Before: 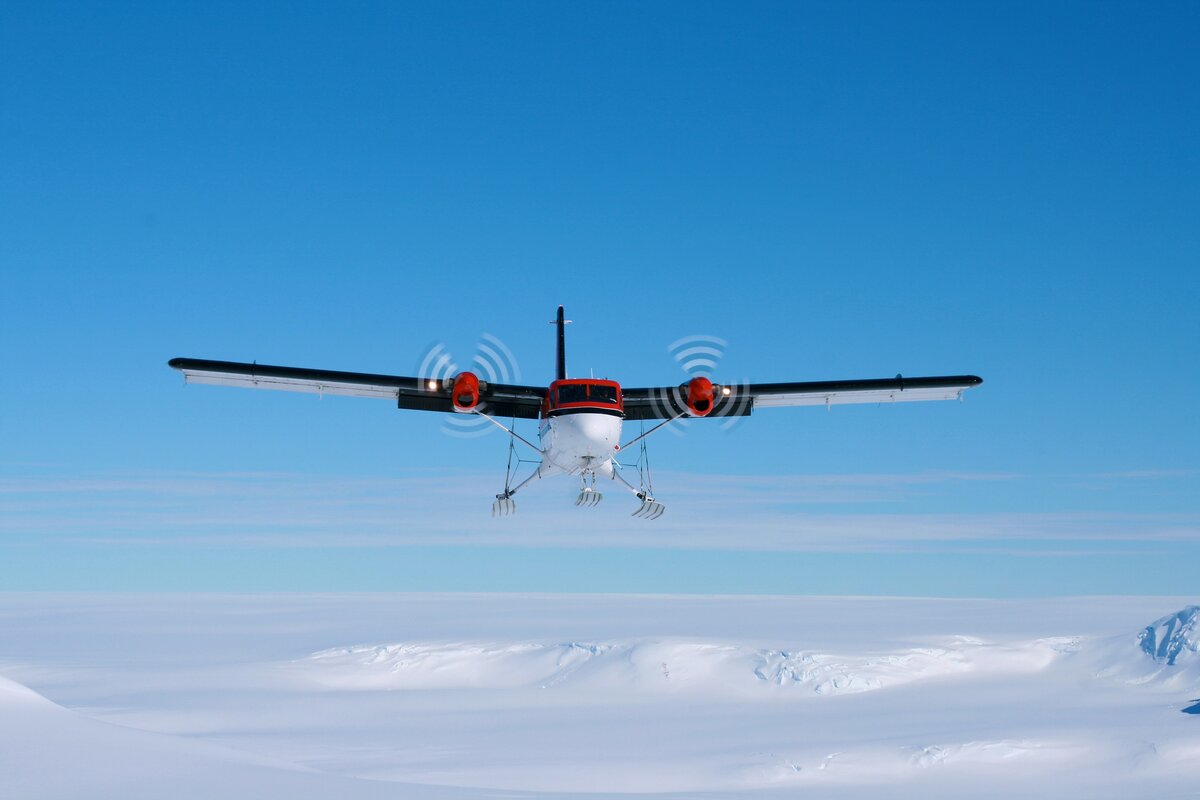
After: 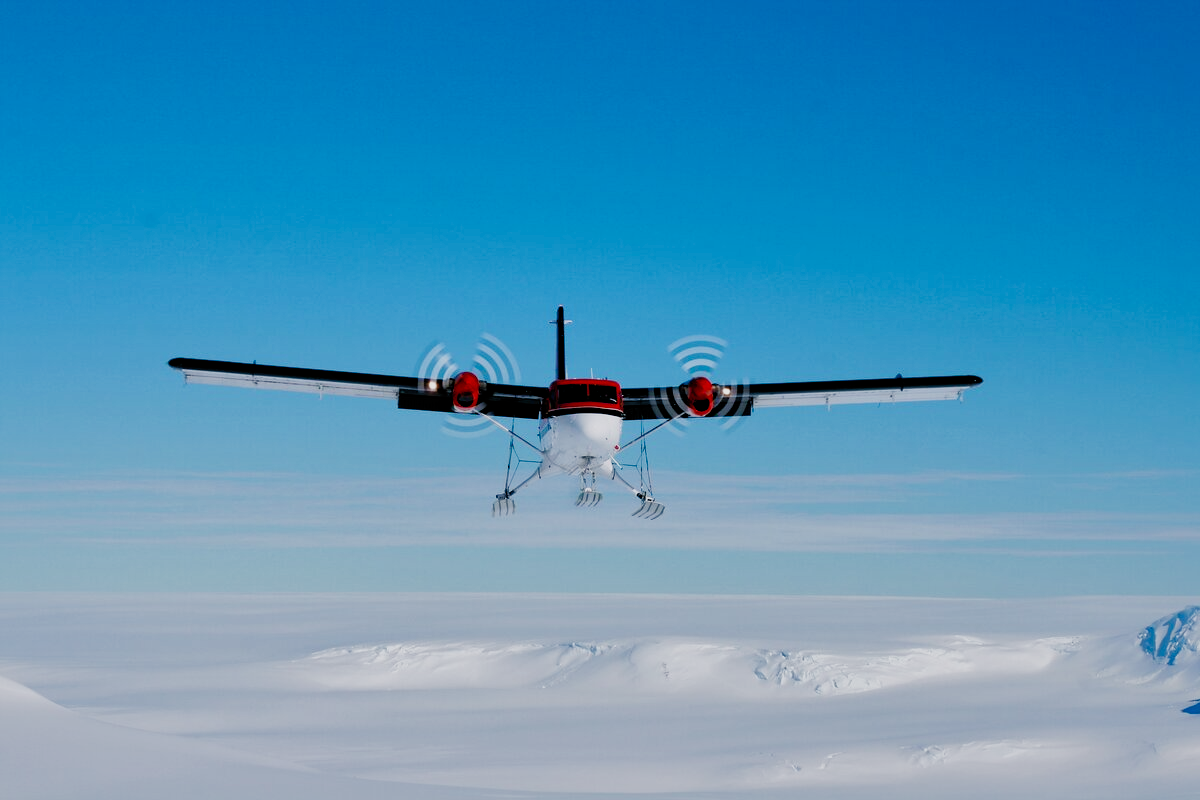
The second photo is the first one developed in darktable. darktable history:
shadows and highlights: on, module defaults
local contrast: mode bilateral grid, contrast 20, coarseness 49, detail 119%, midtone range 0.2
filmic rgb: black relative exposure -5.04 EV, white relative exposure 3.99 EV, hardness 2.88, contrast 1.297, add noise in highlights 0.001, preserve chrominance no, color science v3 (2019), use custom middle-gray values true, contrast in highlights soft
